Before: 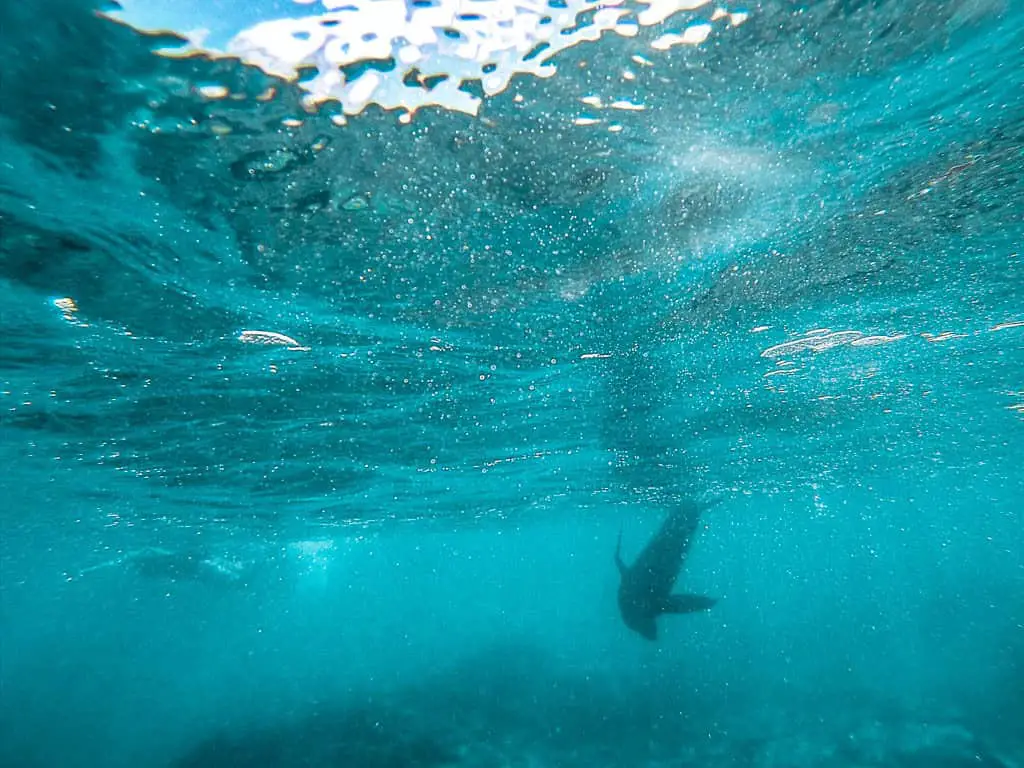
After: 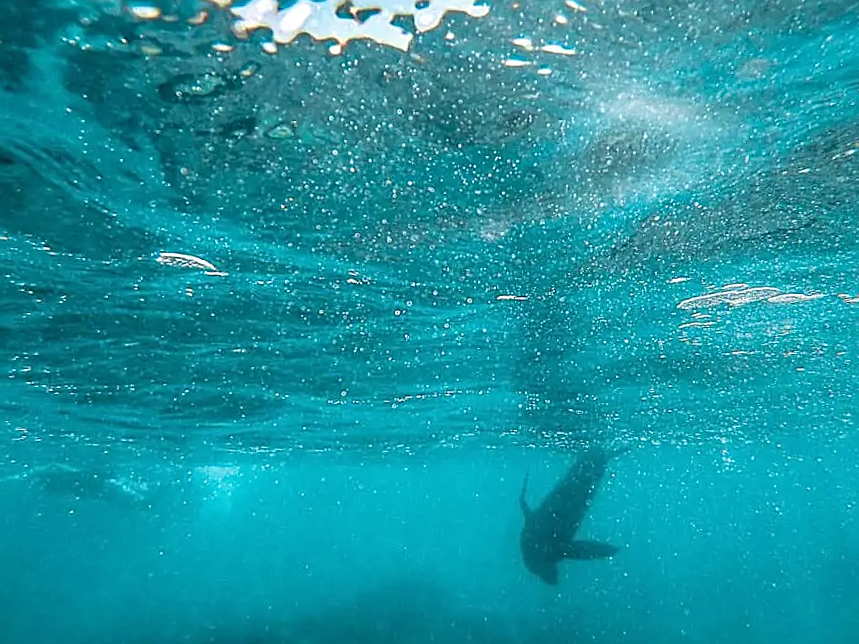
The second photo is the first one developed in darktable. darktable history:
sharpen: on, module defaults
crop and rotate: angle -3.27°, left 5.211%, top 5.211%, right 4.607%, bottom 4.607%
